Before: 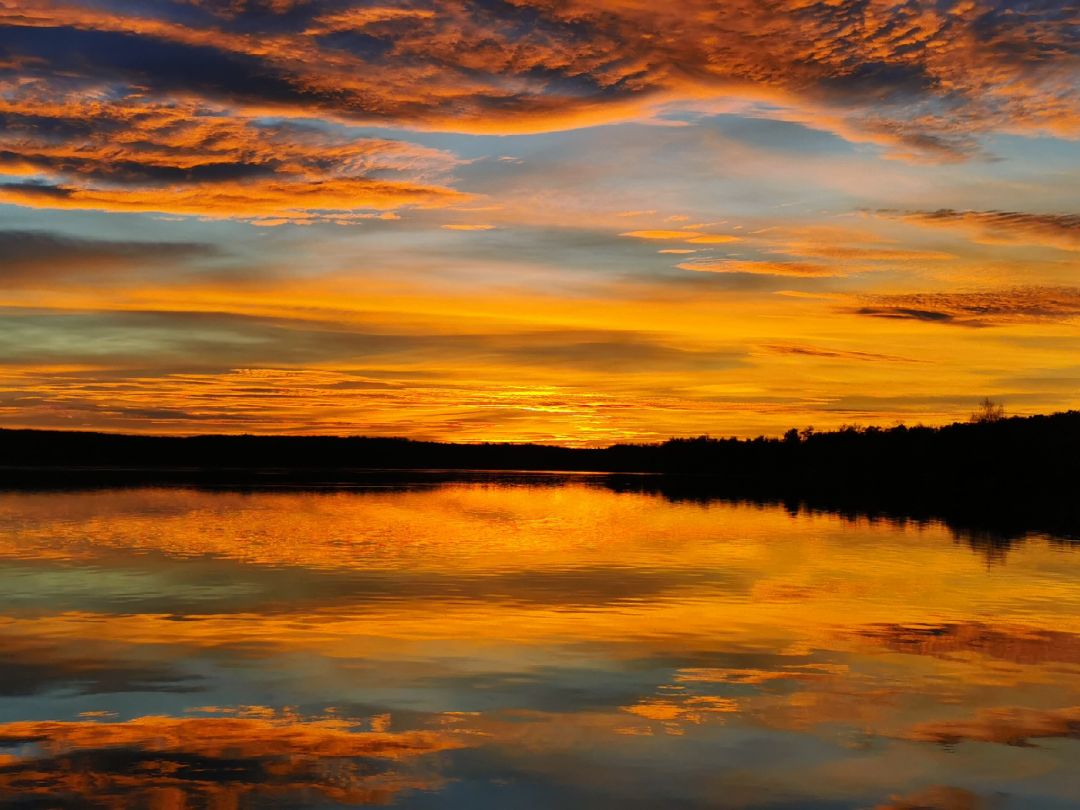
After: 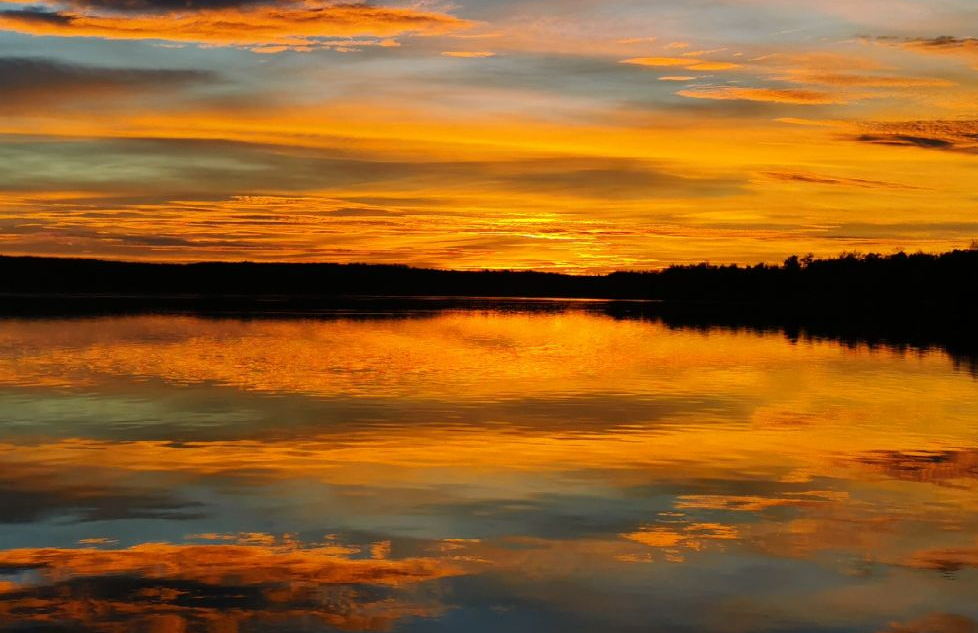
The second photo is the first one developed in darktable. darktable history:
crop: top 21.412%, right 9.389%, bottom 0.34%
